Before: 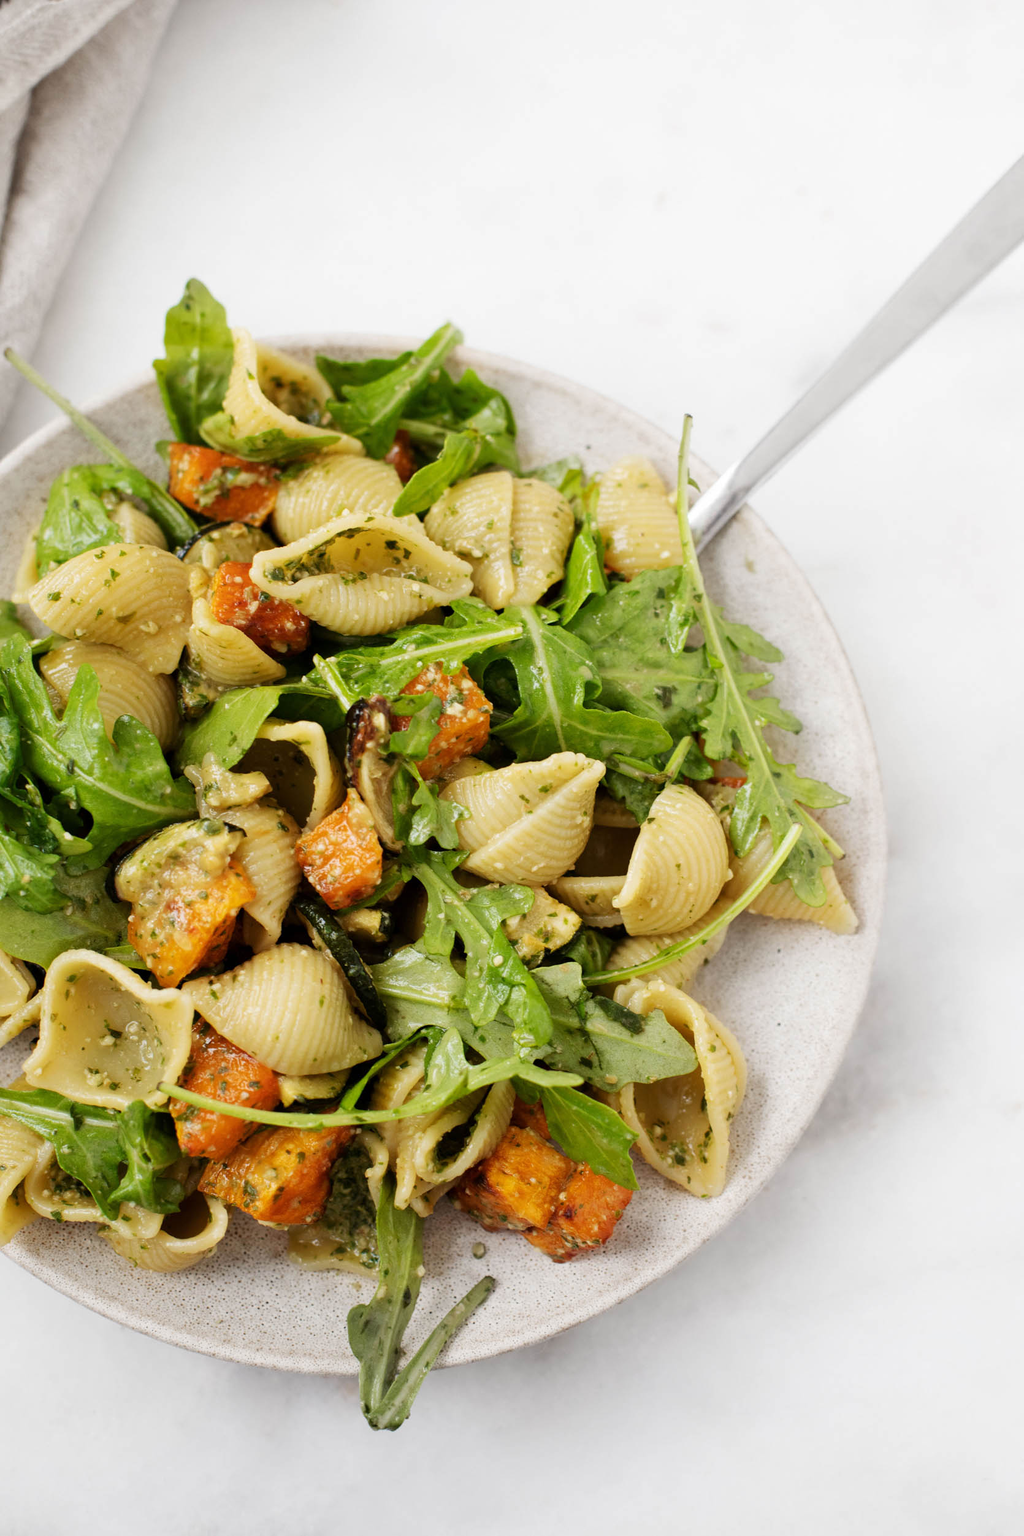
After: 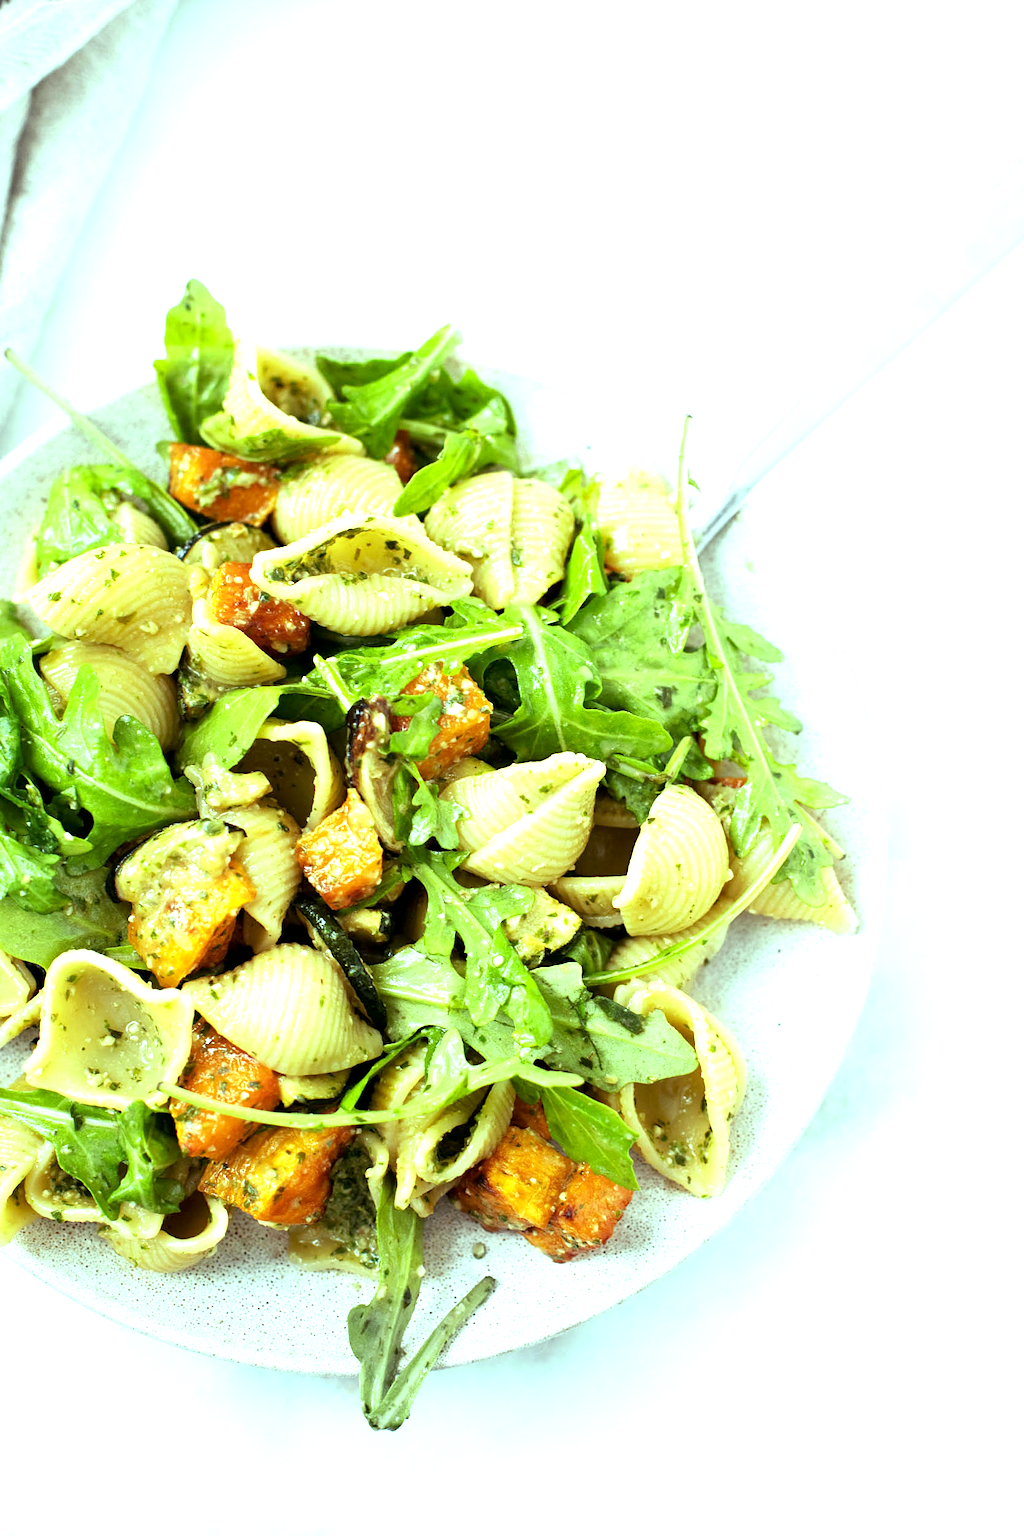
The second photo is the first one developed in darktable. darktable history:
sharpen: amount 0.2
color balance: mode lift, gamma, gain (sRGB), lift [0.997, 0.979, 1.021, 1.011], gamma [1, 1.084, 0.916, 0.998], gain [1, 0.87, 1.13, 1.101], contrast 4.55%, contrast fulcrum 38.24%, output saturation 104.09%
exposure: black level correction 0.001, exposure 1 EV, compensate highlight preservation false
